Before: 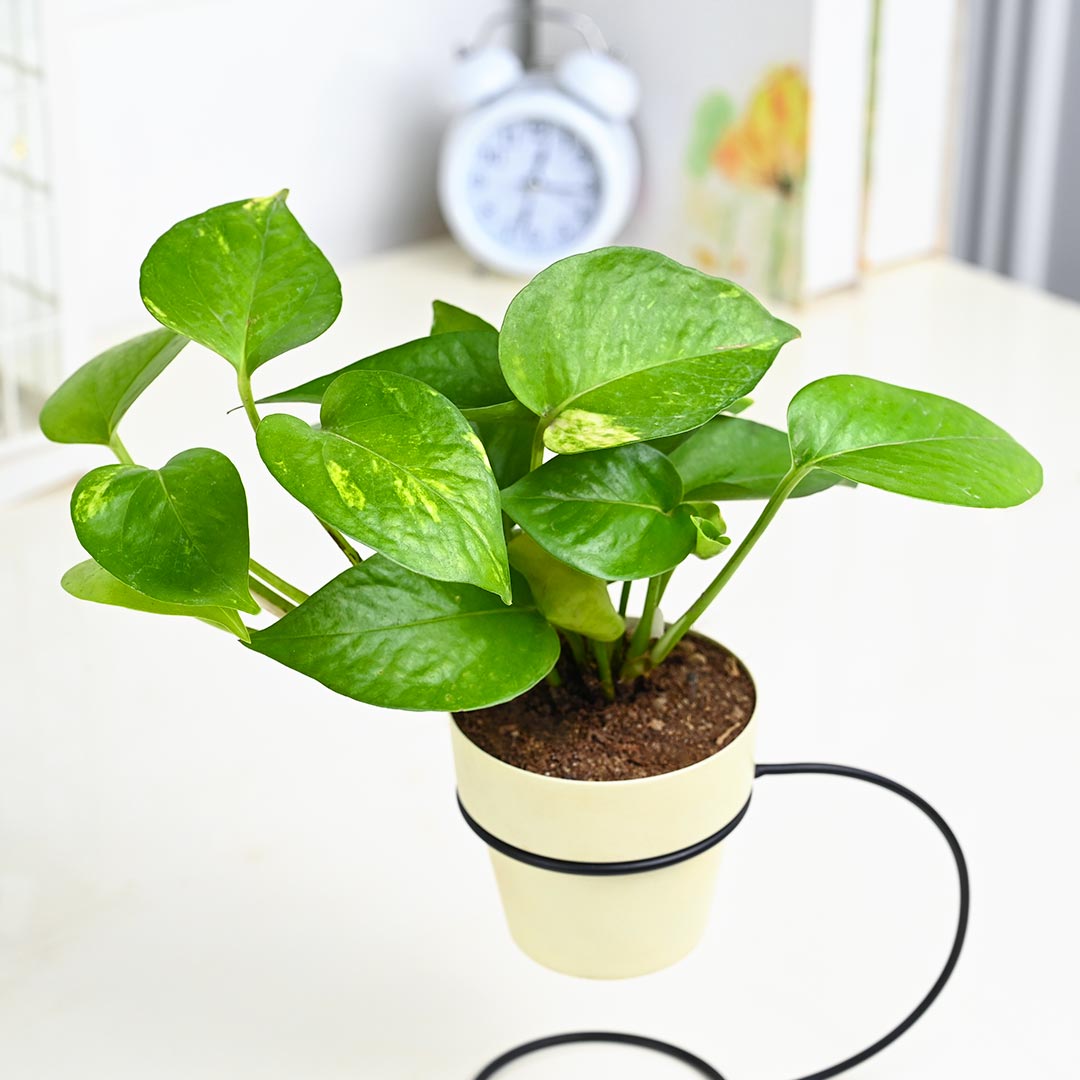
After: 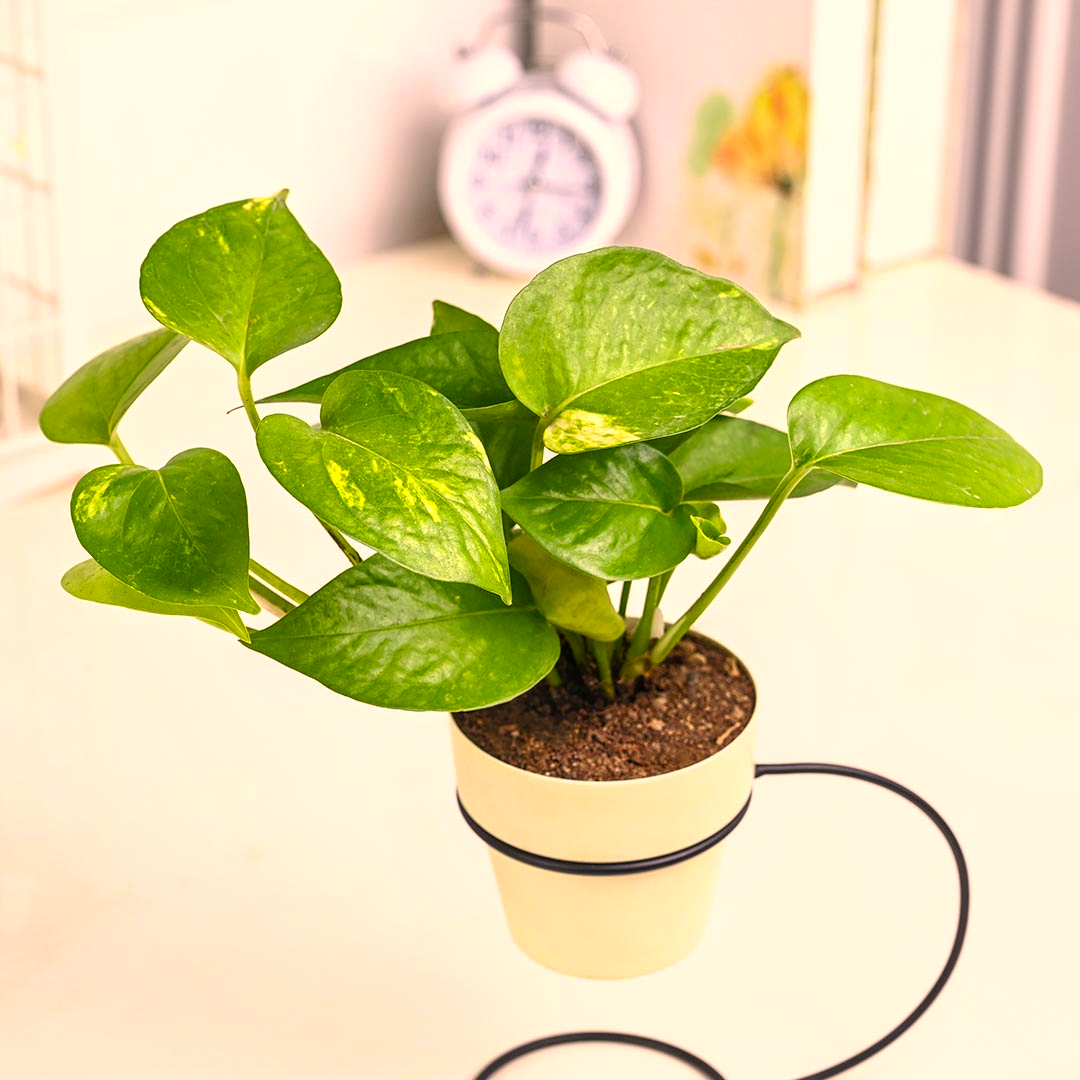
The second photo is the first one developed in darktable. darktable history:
exposure: black level correction 0.001, exposure 0.141 EV, compensate exposure bias true, compensate highlight preservation false
color correction: highlights a* 17.45, highlights b* 19.15
local contrast: on, module defaults
